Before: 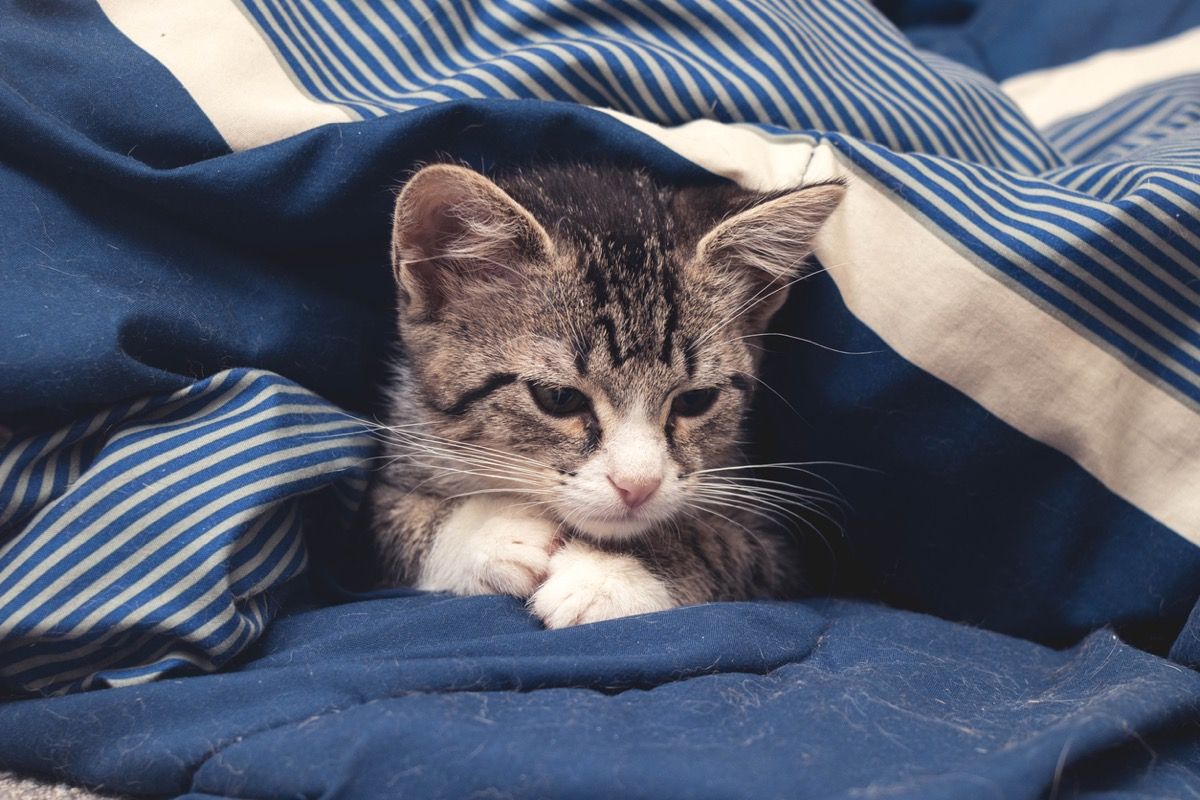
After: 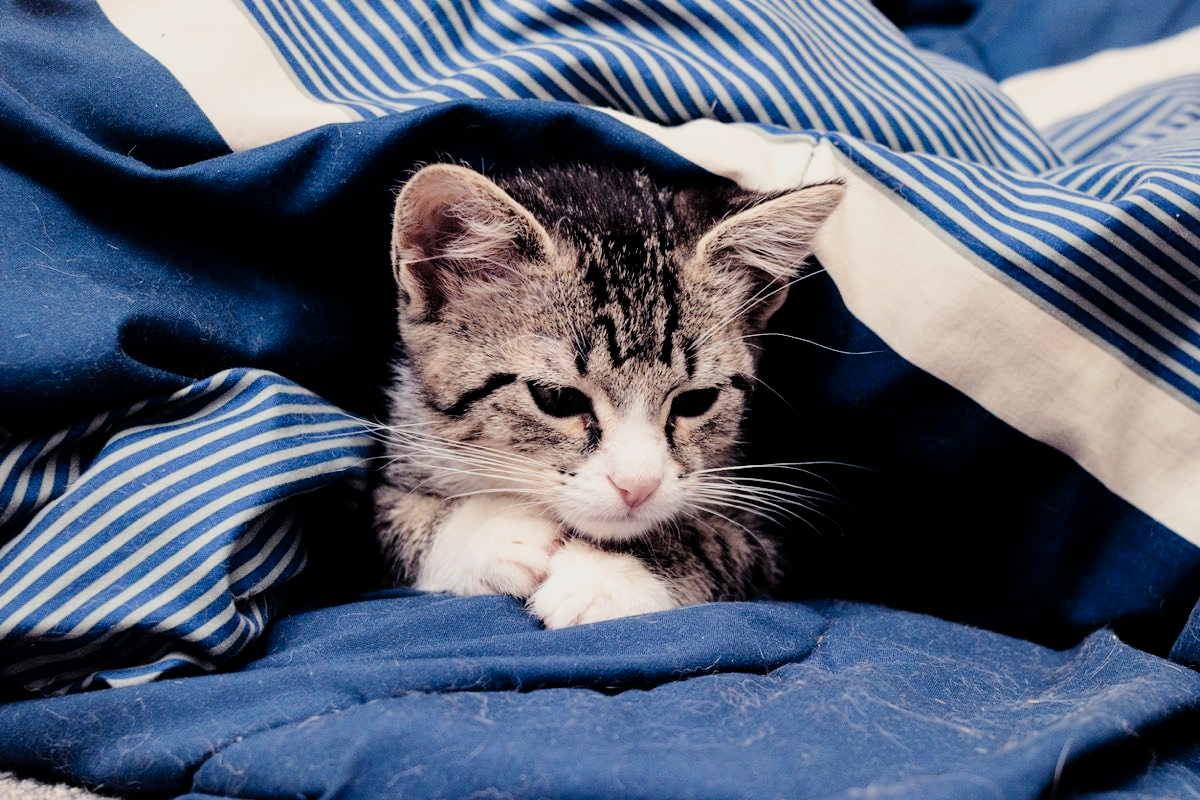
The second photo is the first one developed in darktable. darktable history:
exposure: black level correction 0.01, exposure 0.017 EV, compensate highlight preservation false
tone curve: curves: ch0 [(0, 0) (0.051, 0.047) (0.102, 0.099) (0.228, 0.275) (0.432, 0.535) (0.695, 0.778) (0.908, 0.946) (1, 1)]; ch1 [(0, 0) (0.339, 0.298) (0.402, 0.363) (0.453, 0.413) (0.485, 0.469) (0.494, 0.493) (0.504, 0.501) (0.525, 0.534) (0.563, 0.595) (0.597, 0.638) (1, 1)]; ch2 [(0, 0) (0.48, 0.48) (0.504, 0.5) (0.539, 0.554) (0.59, 0.63) (0.642, 0.684) (0.824, 0.815) (1, 1)], preserve colors none
tone equalizer: on, module defaults
contrast brightness saturation: contrast 0.101, brightness 0.031, saturation 0.089
filmic rgb: black relative exposure -4.75 EV, white relative exposure 4.01 EV, hardness 2.81, enable highlight reconstruction true
